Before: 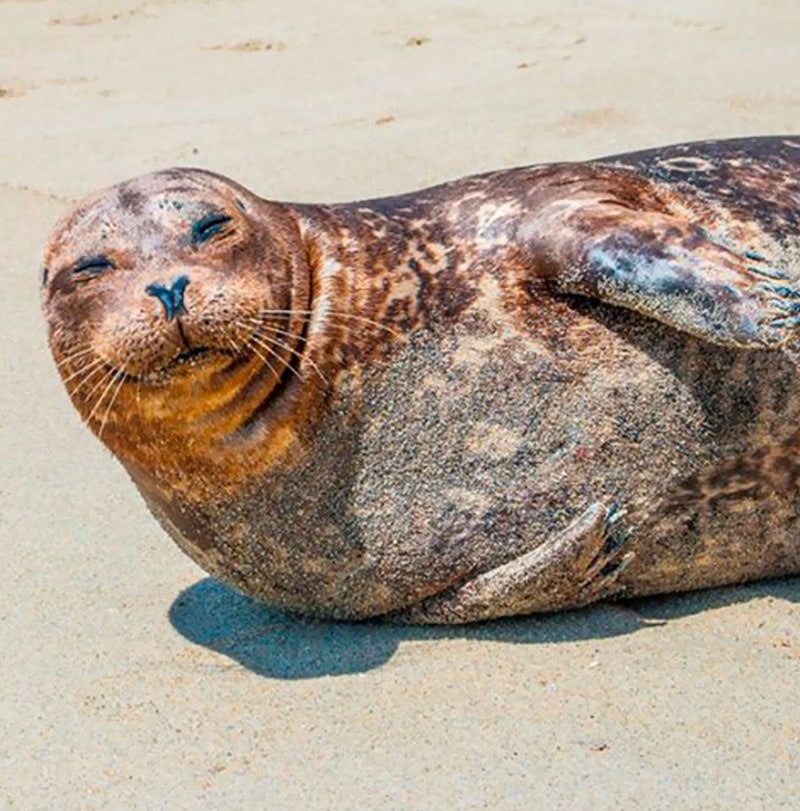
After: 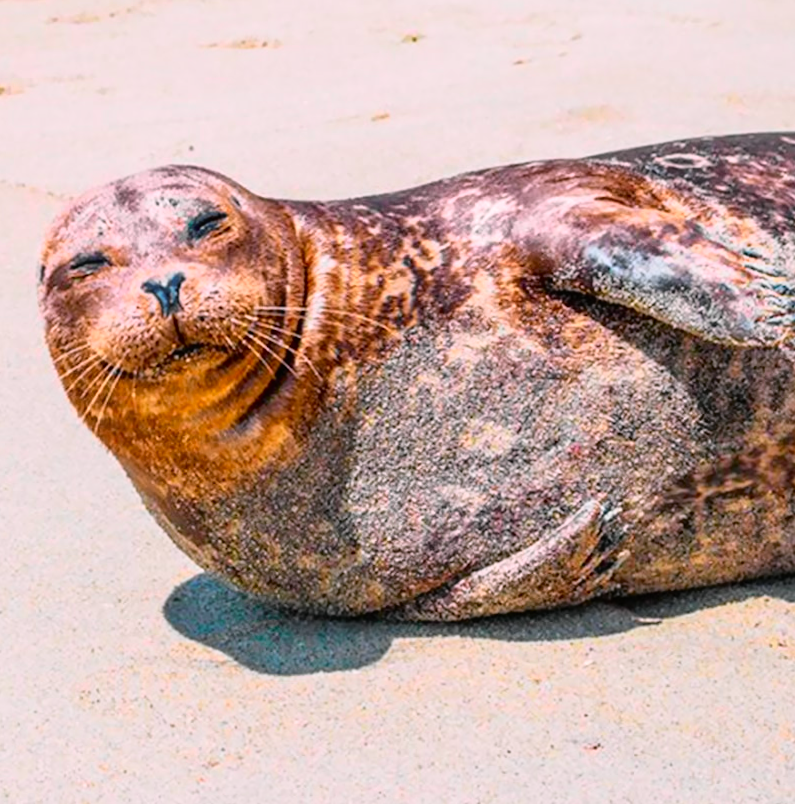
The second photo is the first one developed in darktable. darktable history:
white balance: red 1.05, blue 1.072
rotate and perspective: rotation 0.192°, lens shift (horizontal) -0.015, crop left 0.005, crop right 0.996, crop top 0.006, crop bottom 0.99
tone curve: curves: ch0 [(0, 0.008) (0.107, 0.083) (0.283, 0.287) (0.461, 0.498) (0.64, 0.691) (0.822, 0.869) (0.998, 0.978)]; ch1 [(0, 0) (0.323, 0.339) (0.438, 0.422) (0.473, 0.487) (0.502, 0.502) (0.527, 0.53) (0.561, 0.583) (0.608, 0.629) (0.669, 0.704) (0.859, 0.899) (1, 1)]; ch2 [(0, 0) (0.33, 0.347) (0.421, 0.456) (0.473, 0.498) (0.502, 0.504) (0.522, 0.524) (0.549, 0.567) (0.585, 0.627) (0.676, 0.724) (1, 1)], color space Lab, independent channels, preserve colors none
